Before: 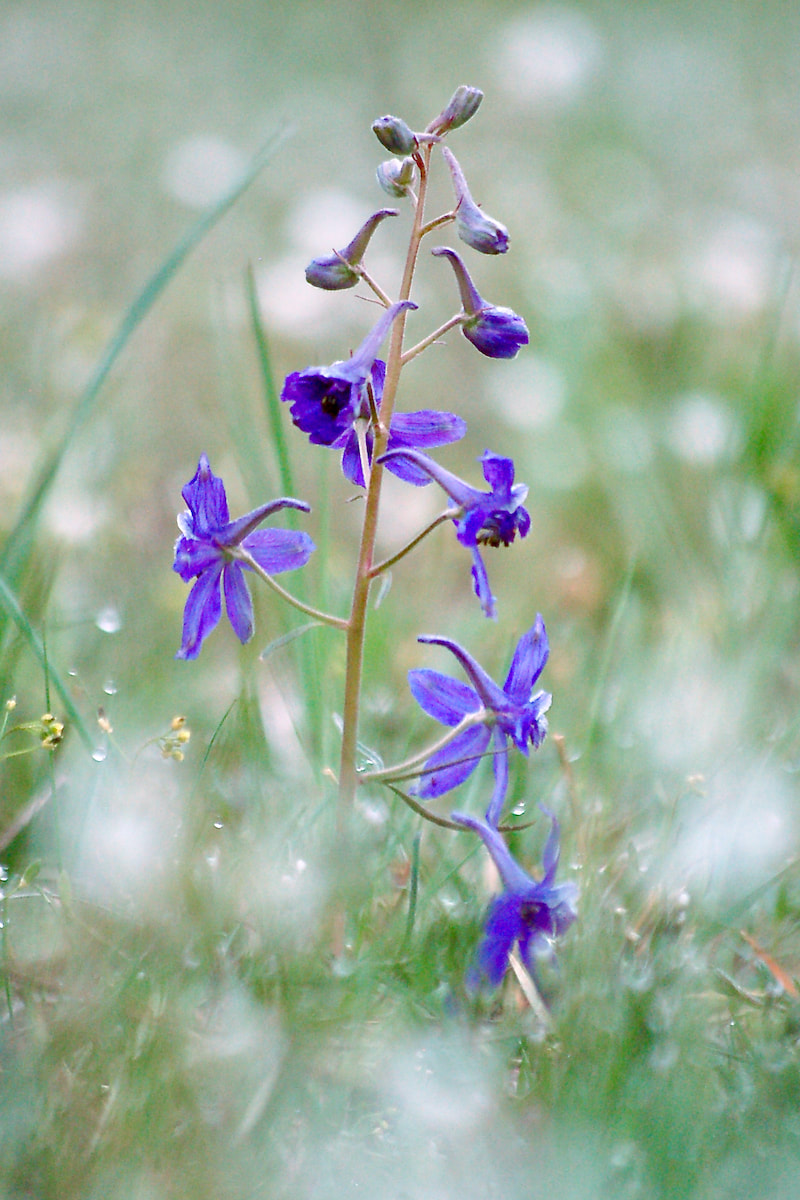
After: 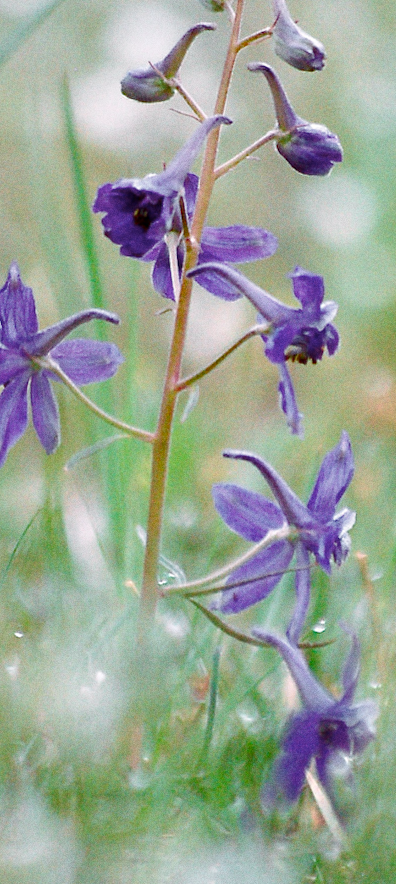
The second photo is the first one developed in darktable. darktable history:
grain: on, module defaults
rotate and perspective: rotation 1.57°, crop left 0.018, crop right 0.982, crop top 0.039, crop bottom 0.961
color zones: curves: ch1 [(0.25, 0.61) (0.75, 0.248)]
crop and rotate: angle 0.02°, left 24.353%, top 13.219%, right 26.156%, bottom 8.224%
